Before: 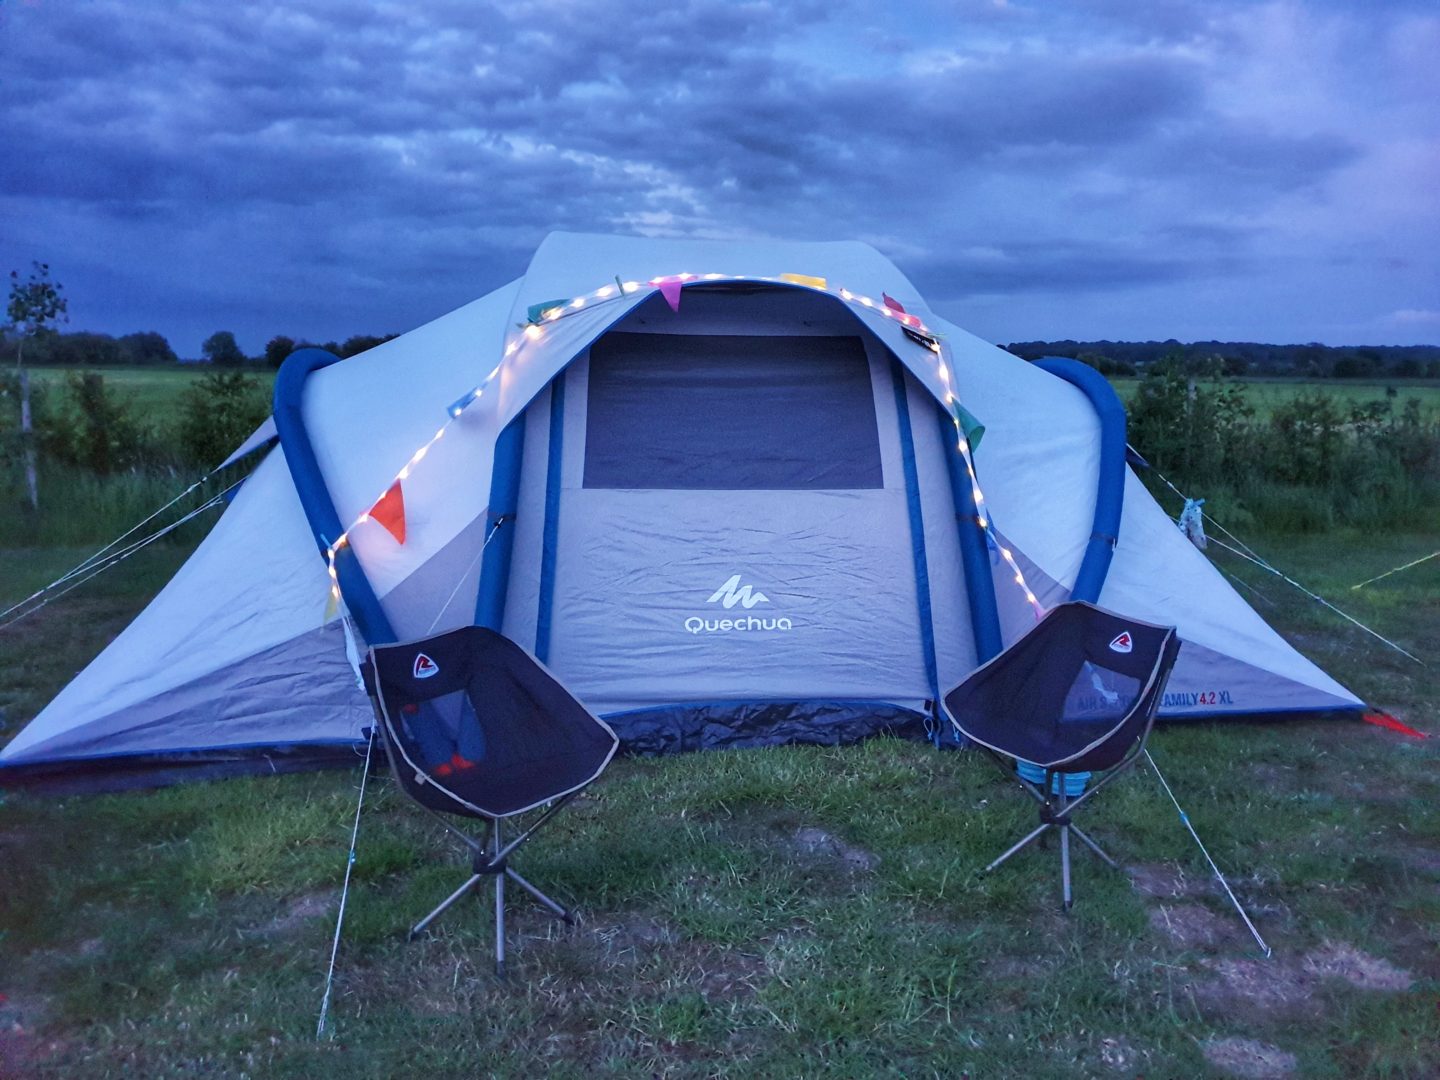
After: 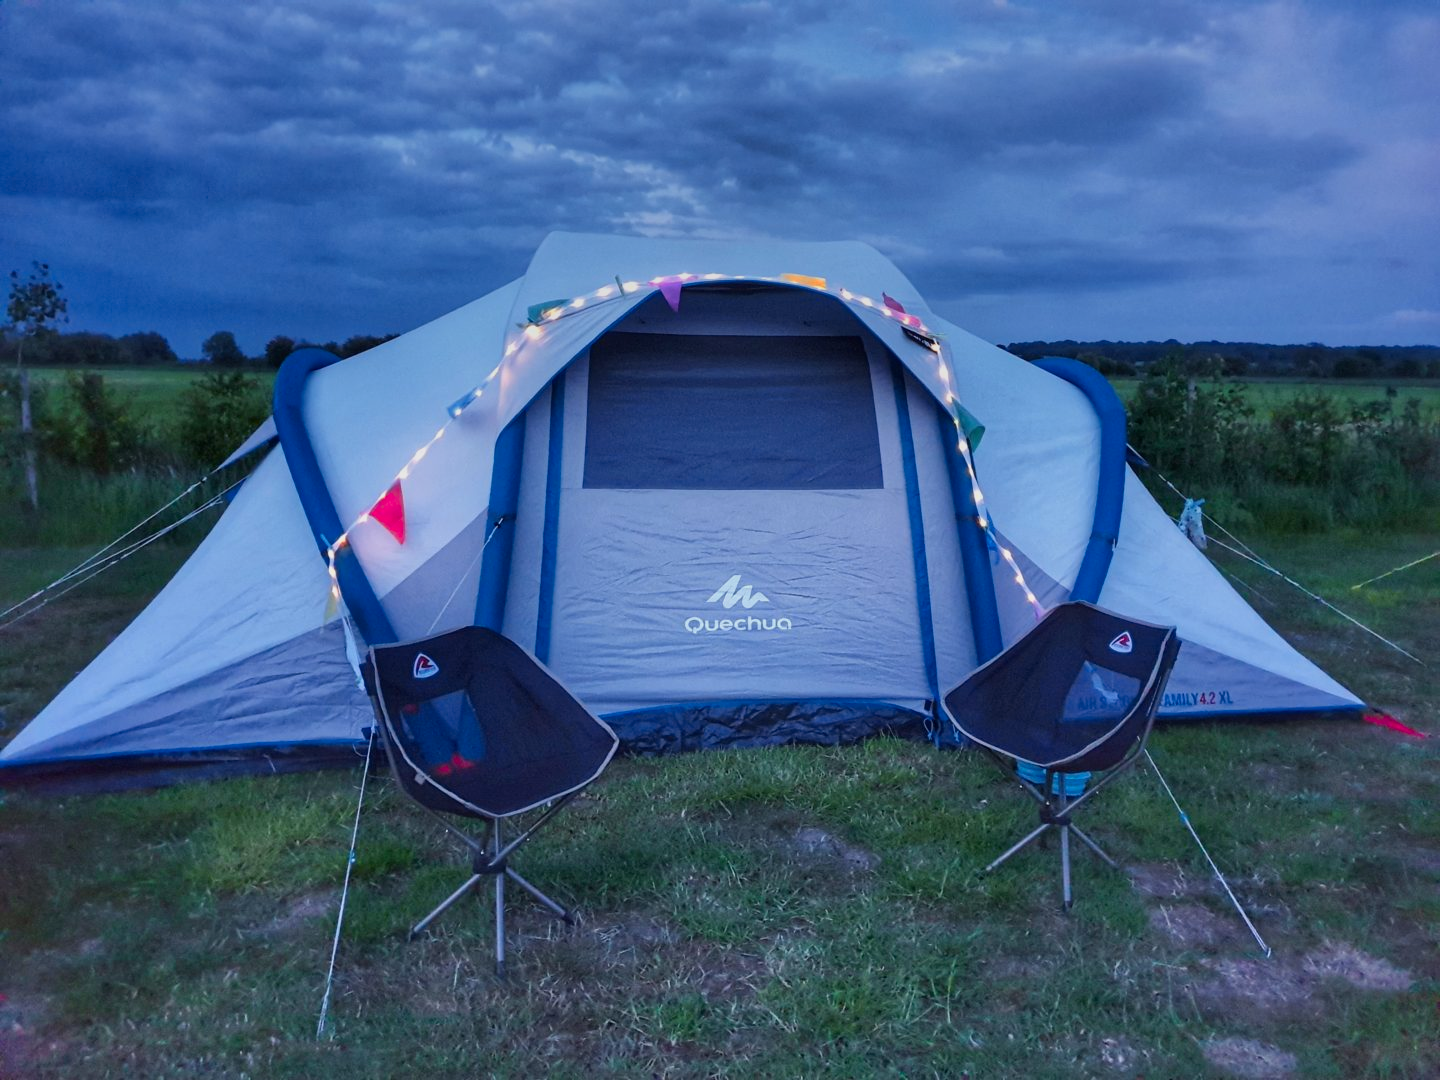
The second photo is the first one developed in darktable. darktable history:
color zones: curves: ch1 [(0.24, 0.634) (0.75, 0.5)]; ch2 [(0.253, 0.437) (0.745, 0.491)], mix 102.12%
graduated density: on, module defaults
